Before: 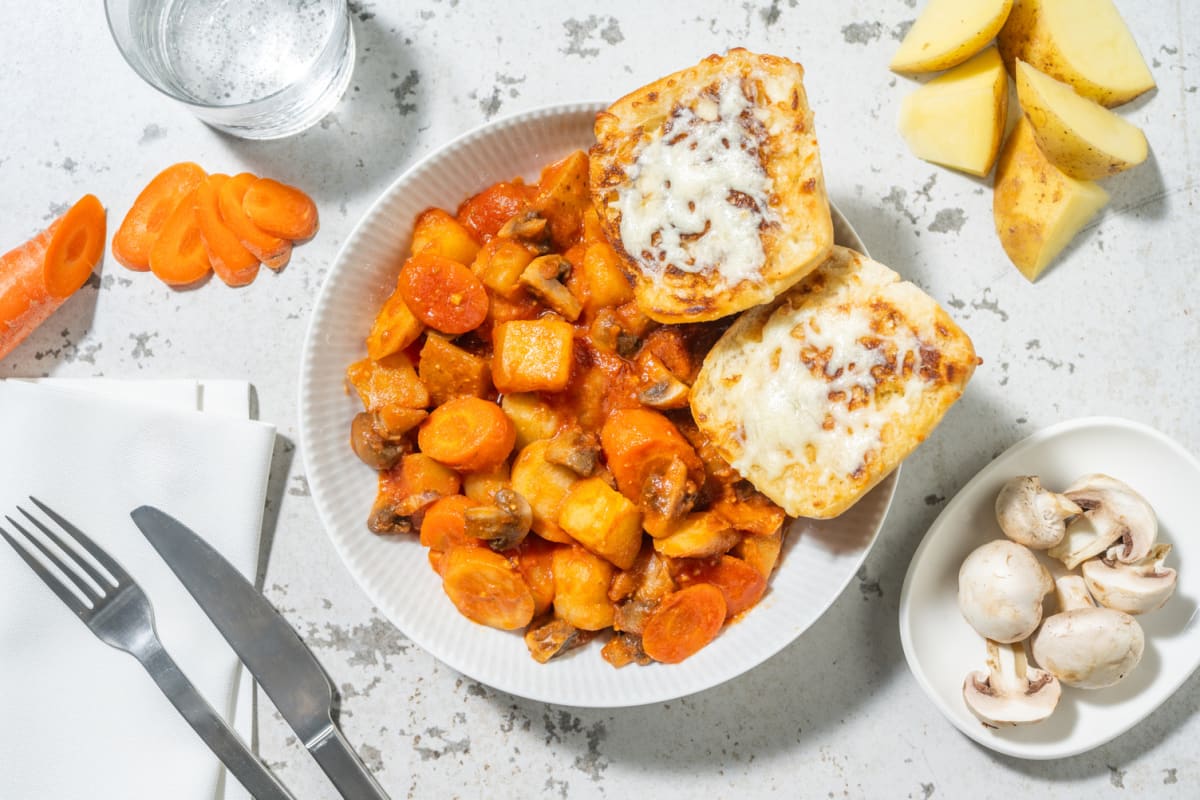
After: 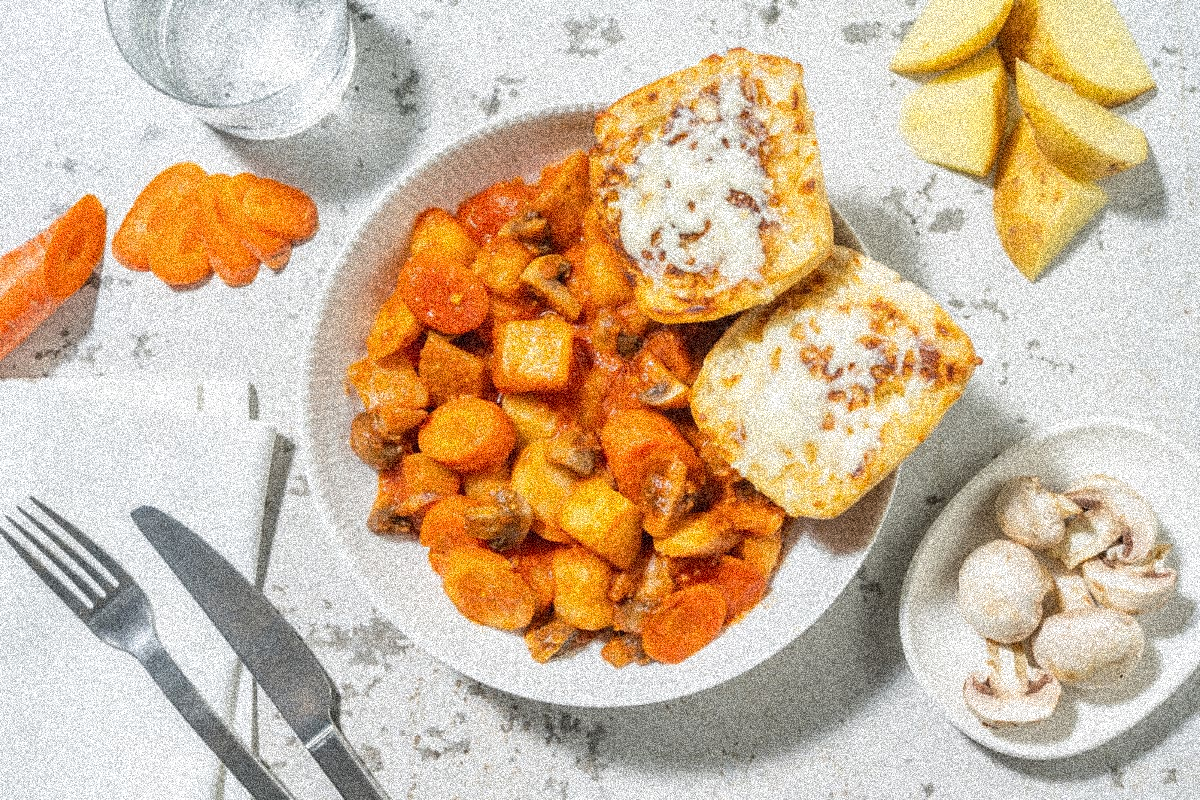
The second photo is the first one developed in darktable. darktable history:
grain: coarseness 3.75 ISO, strength 100%, mid-tones bias 0%
levels: levels [0, 0.498, 1]
